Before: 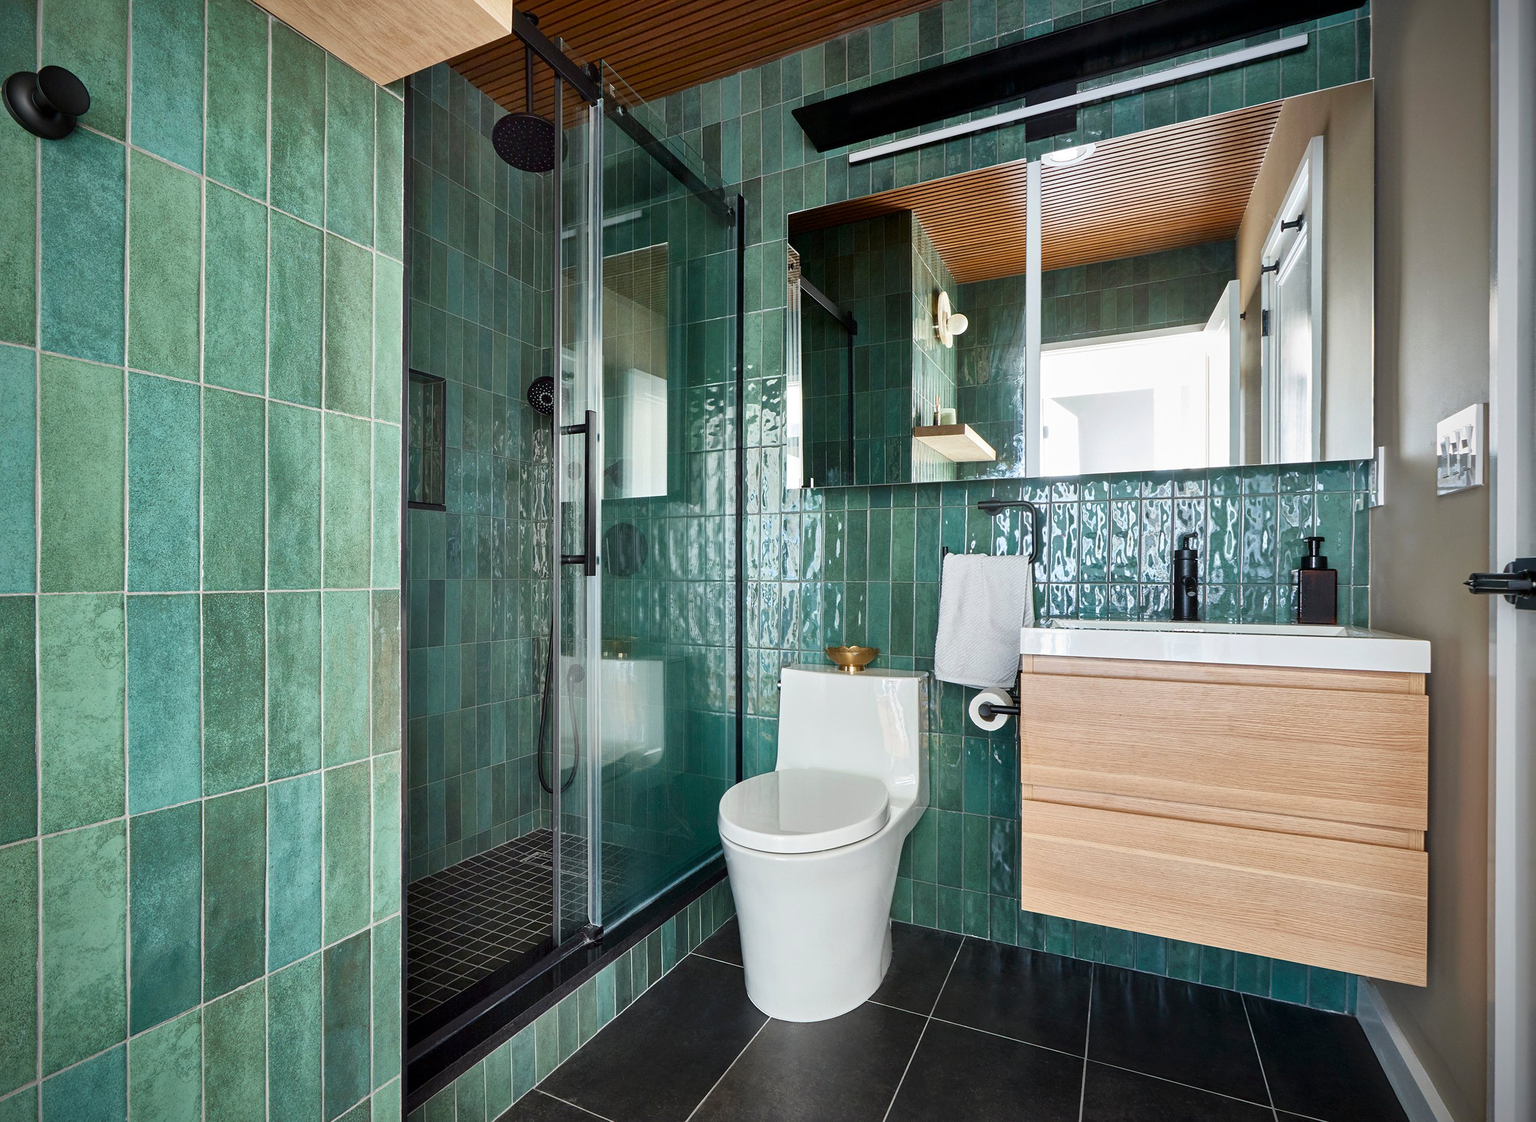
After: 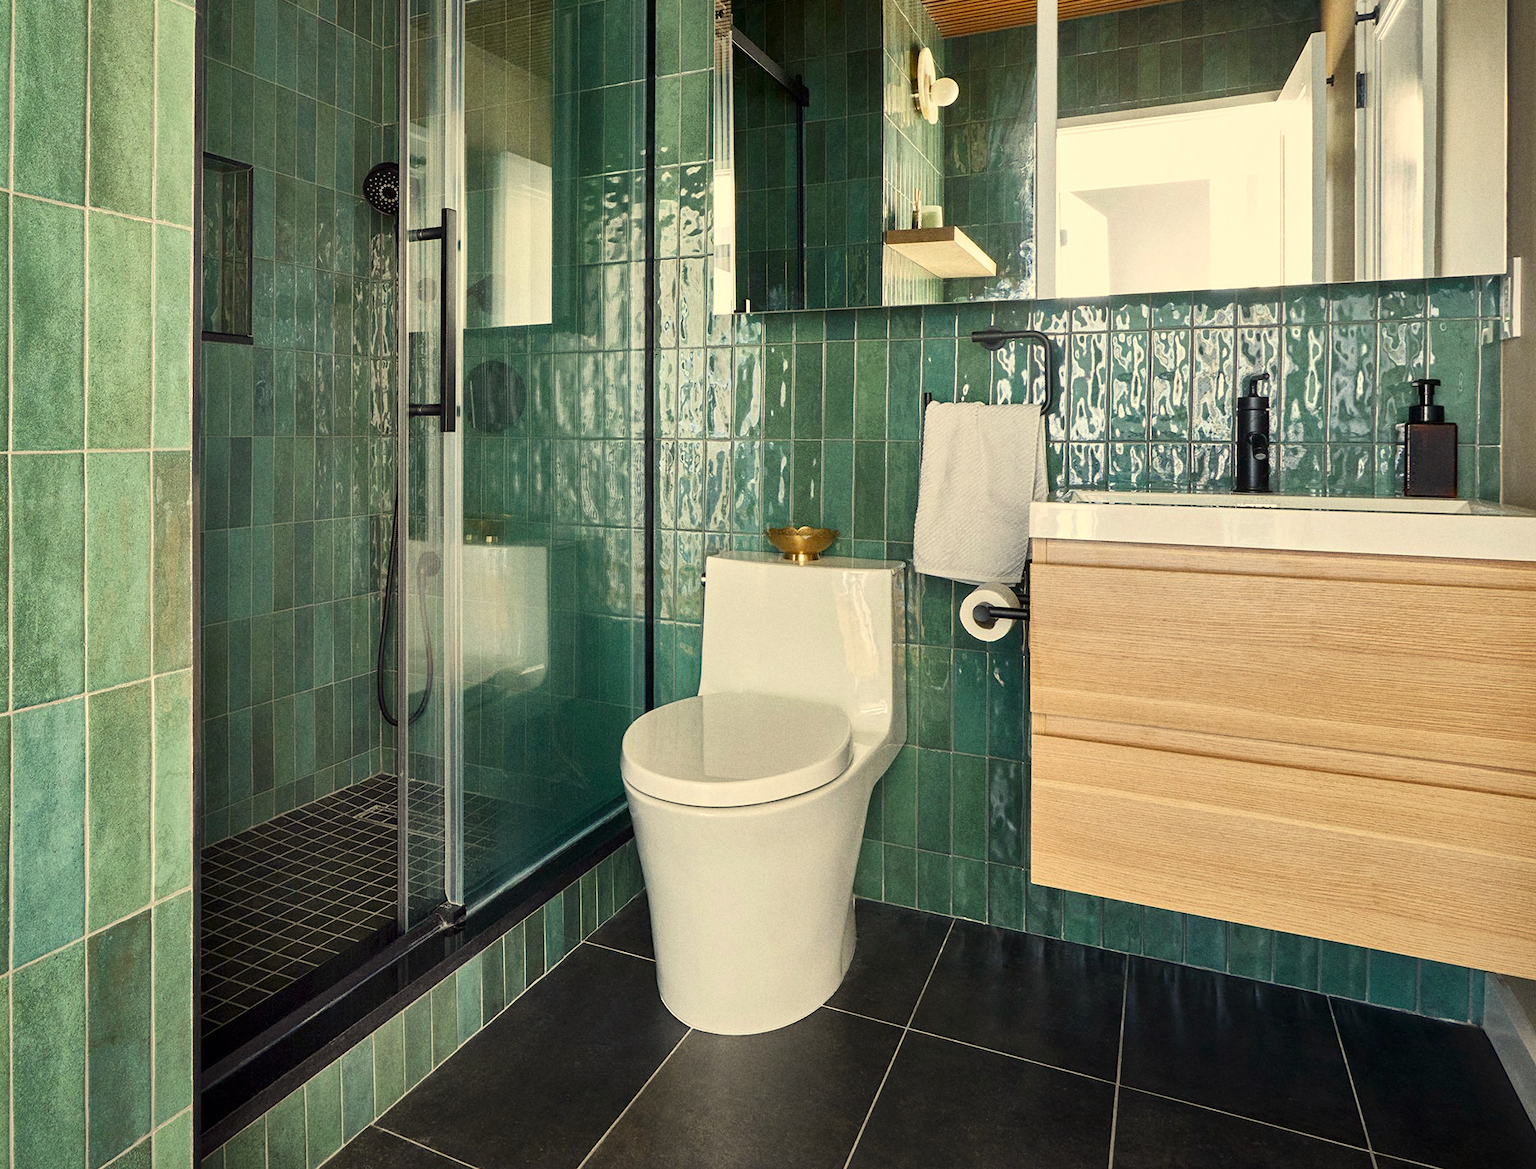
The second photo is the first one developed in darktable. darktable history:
color correction: highlights a* 2.72, highlights b* 22.8
crop: left 16.871%, top 22.857%, right 9.116%
grain: on, module defaults
